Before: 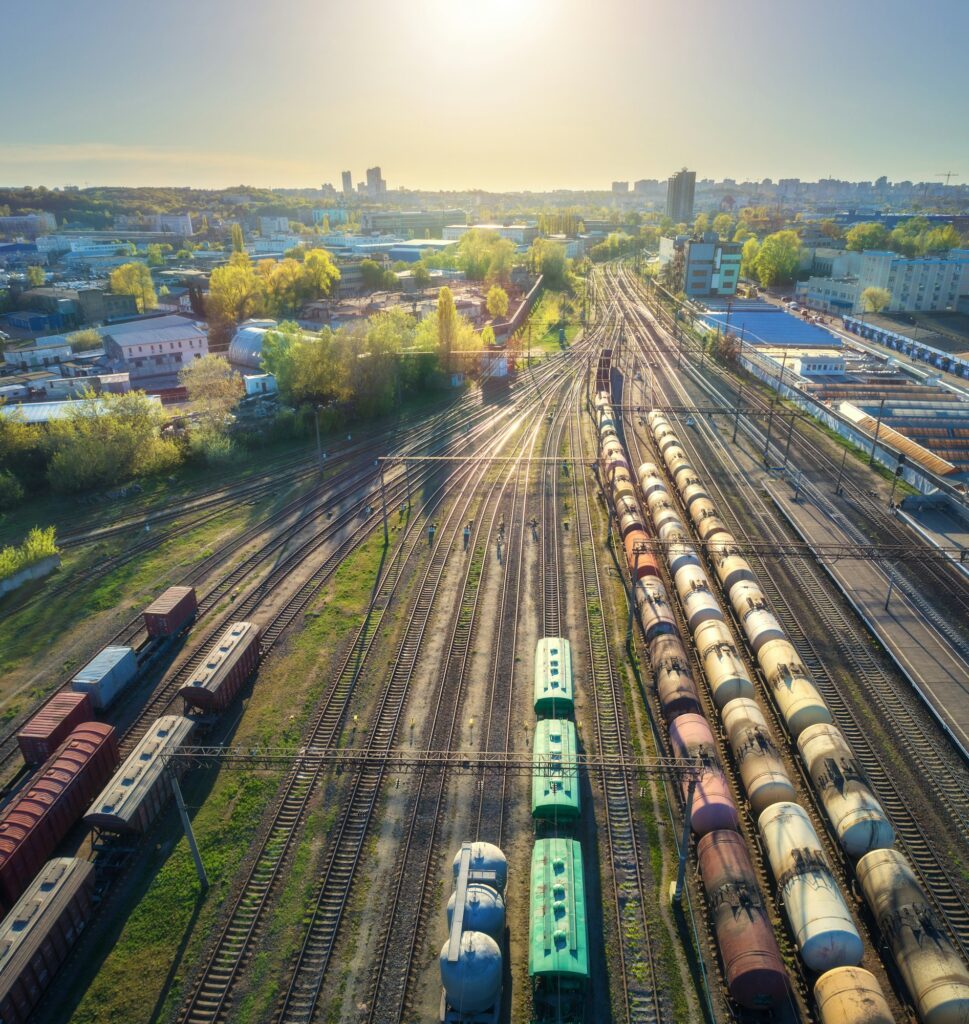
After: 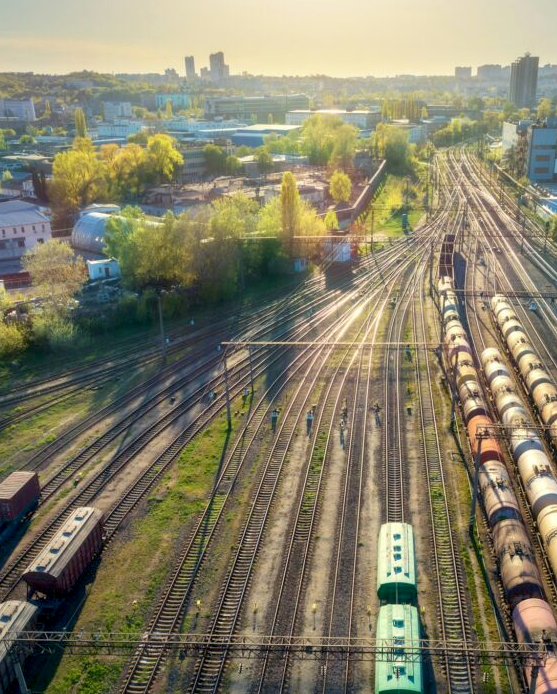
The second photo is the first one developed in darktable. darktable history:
exposure: black level correction 0.011, compensate exposure bias true, compensate highlight preservation false
crop: left 16.229%, top 11.327%, right 26.265%, bottom 20.804%
